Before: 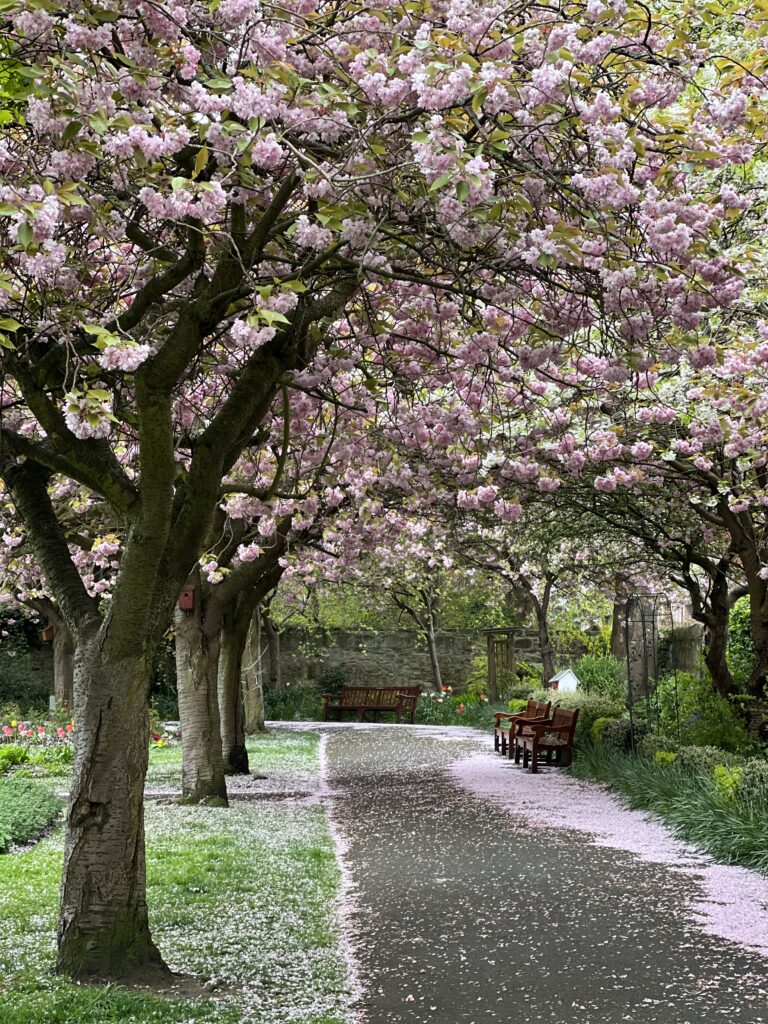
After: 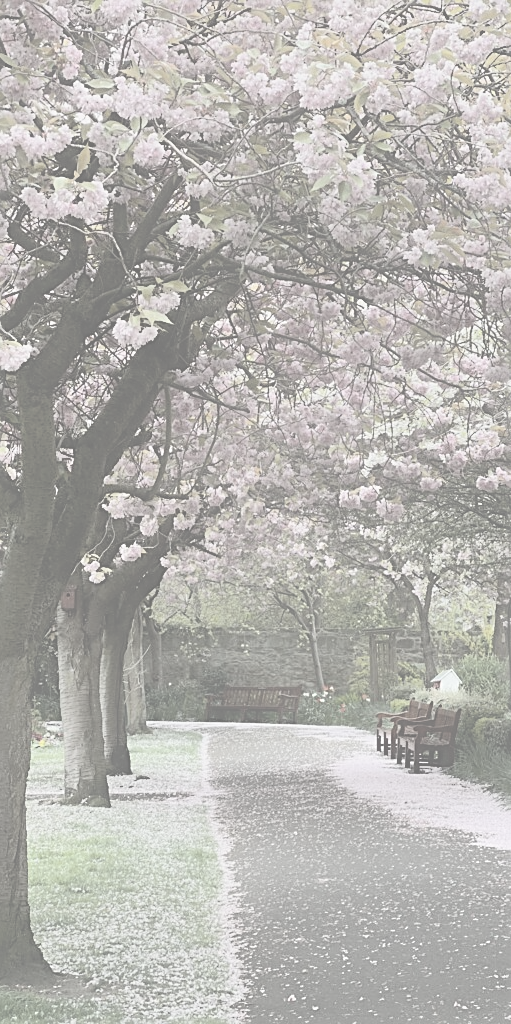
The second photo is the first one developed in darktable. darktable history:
crop: left 15.419%, right 17.914%
contrast brightness saturation: contrast -0.32, brightness 0.75, saturation -0.78
sharpen: on, module defaults
tone equalizer: -8 EV -0.75 EV, -7 EV -0.7 EV, -6 EV -0.6 EV, -5 EV -0.4 EV, -3 EV 0.4 EV, -2 EV 0.6 EV, -1 EV 0.7 EV, +0 EV 0.75 EV, edges refinement/feathering 500, mask exposure compensation -1.57 EV, preserve details no
contrast equalizer: octaves 7, y [[0.6 ×6], [0.55 ×6], [0 ×6], [0 ×6], [0 ×6]], mix -1
